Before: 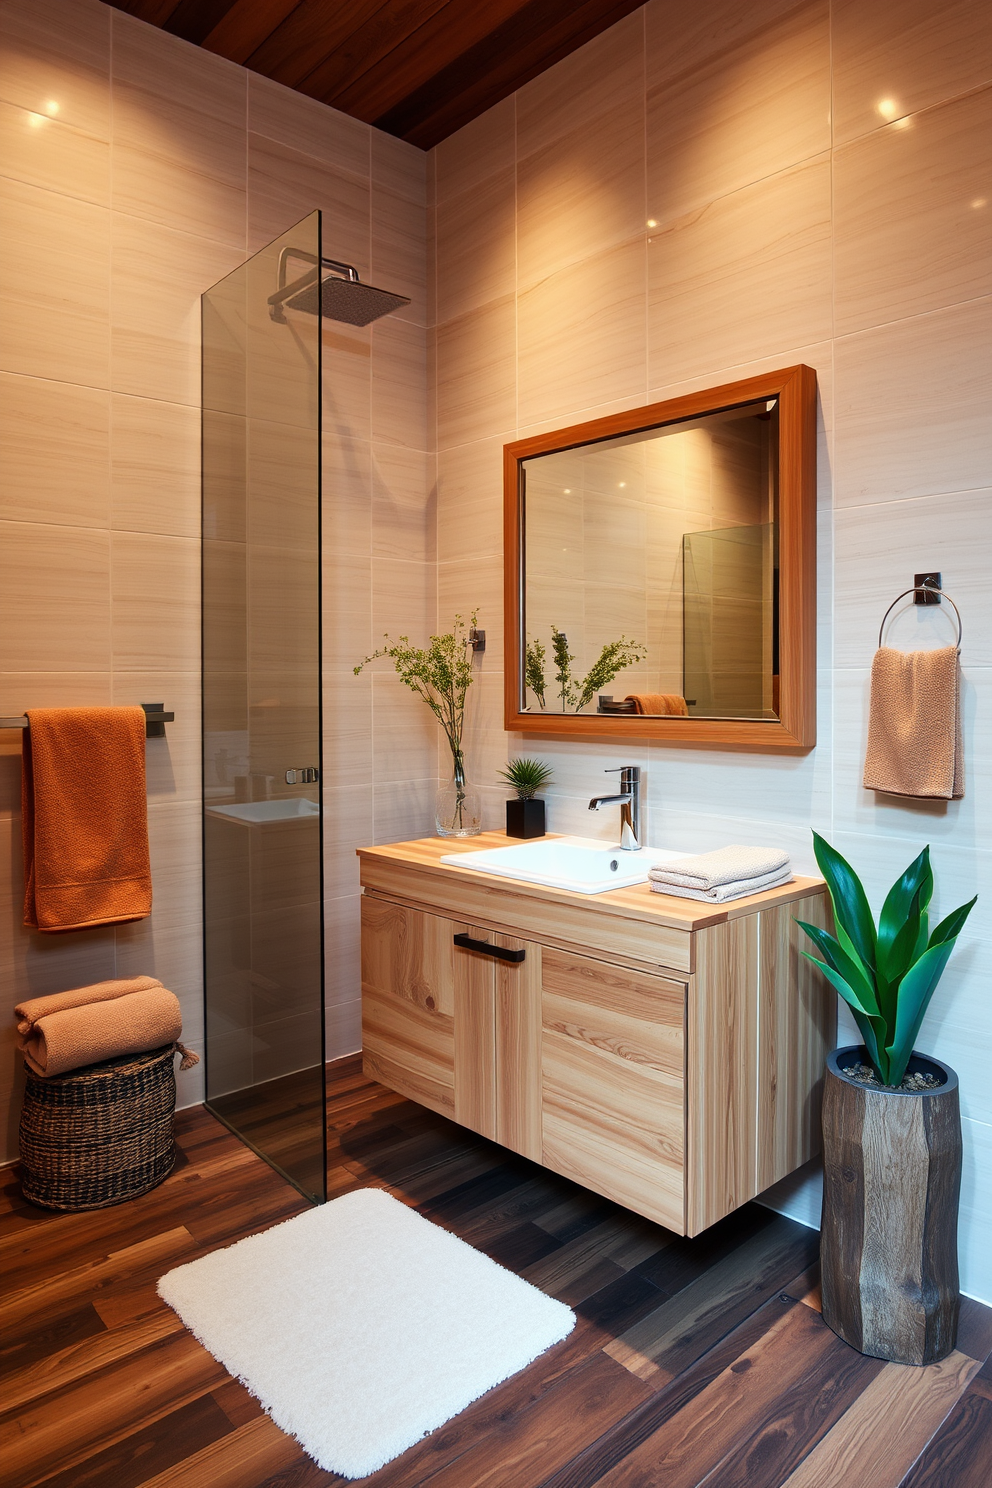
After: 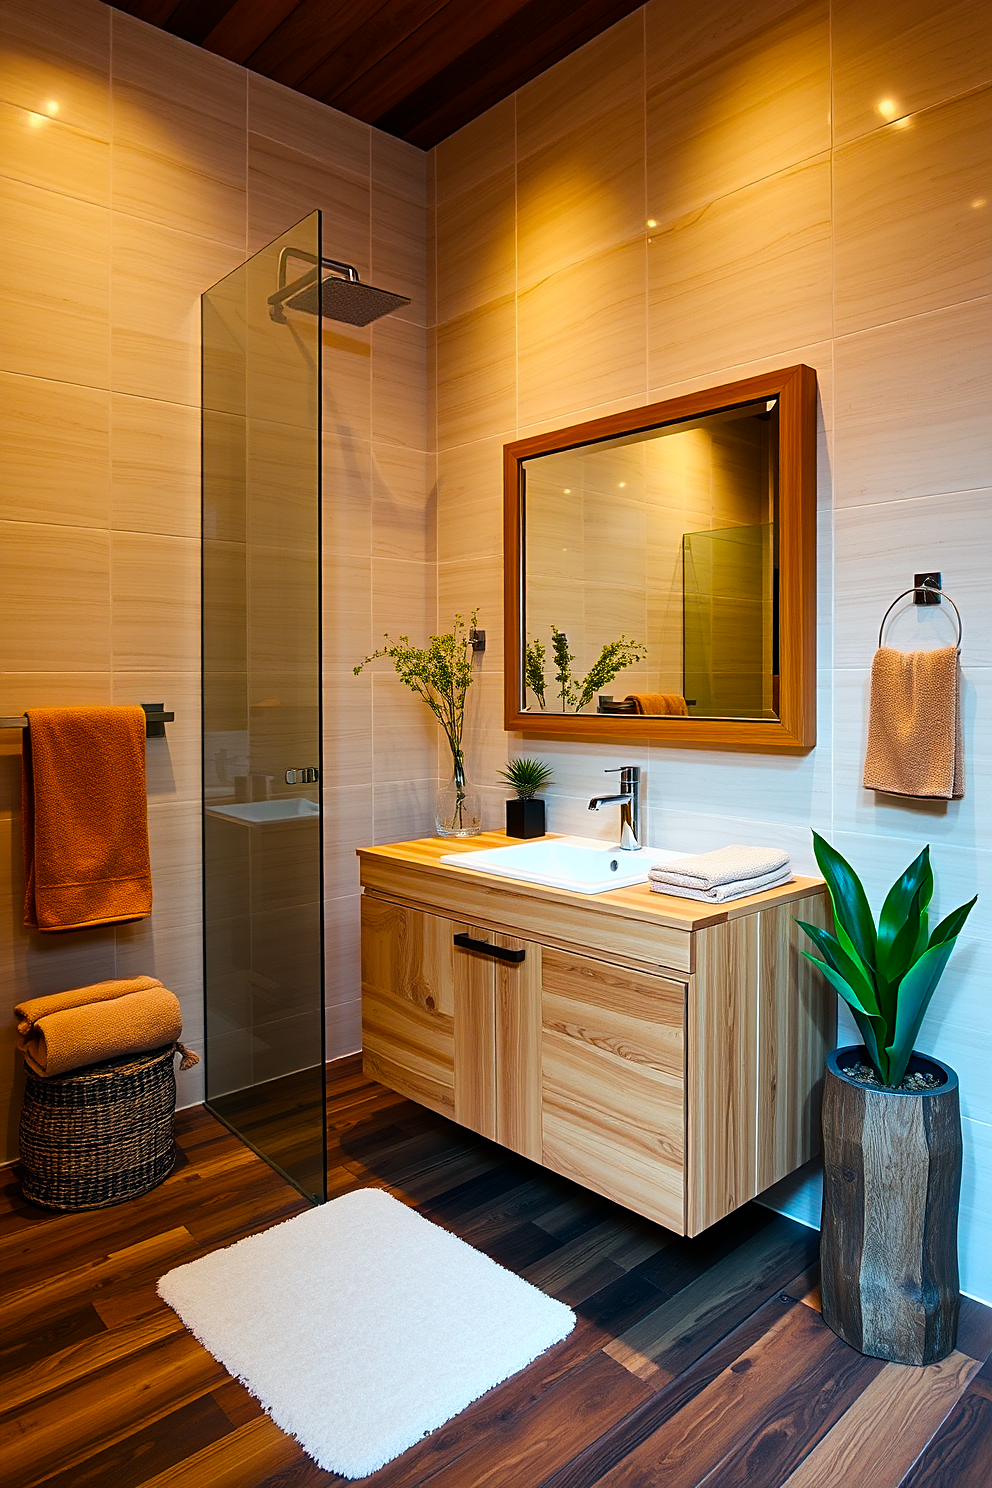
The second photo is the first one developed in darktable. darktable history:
sharpen: amount 0.497
exposure: exposure 0.018 EV, compensate exposure bias true, compensate highlight preservation false
color balance rgb: shadows lift › luminance -9.796%, shadows lift › chroma 0.799%, shadows lift › hue 113.34°, power › luminance -7.834%, power › chroma 1.086%, power › hue 217.27°, linear chroma grading › global chroma 25.014%, perceptual saturation grading › global saturation 25.462%
